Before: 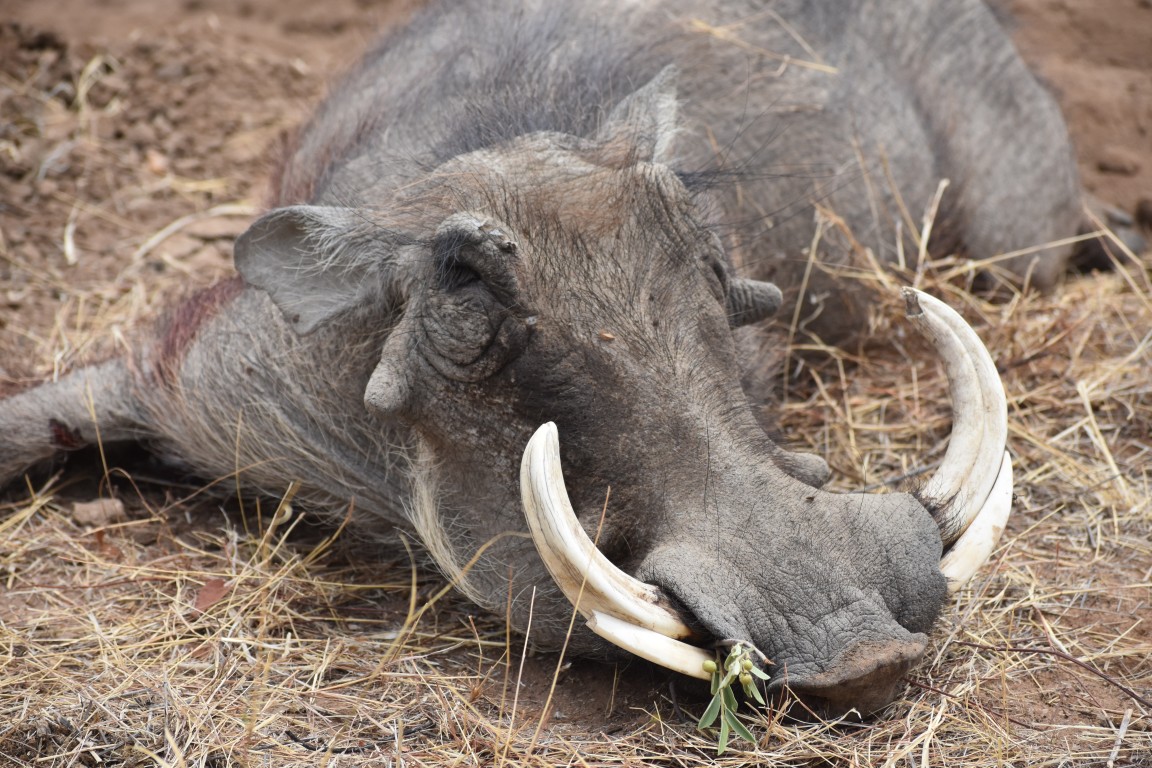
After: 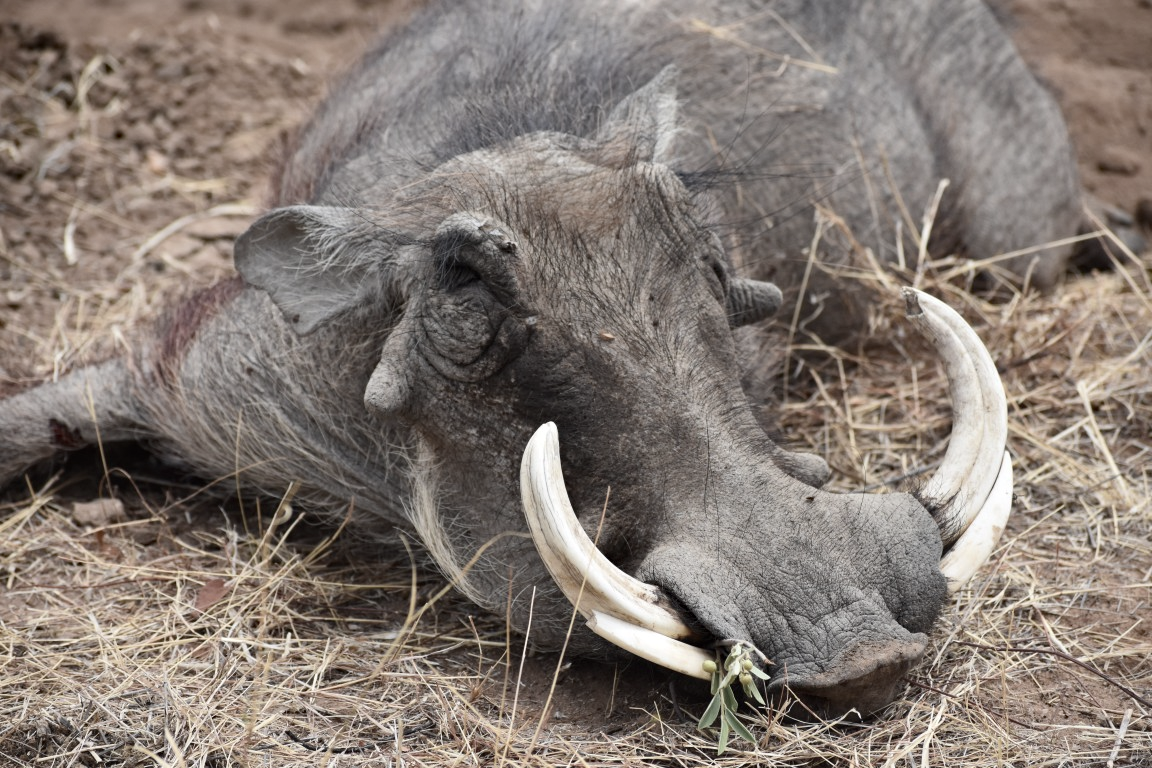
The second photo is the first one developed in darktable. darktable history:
contrast brightness saturation: contrast 0.1, saturation -0.36
haze removal: compatibility mode true, adaptive false
